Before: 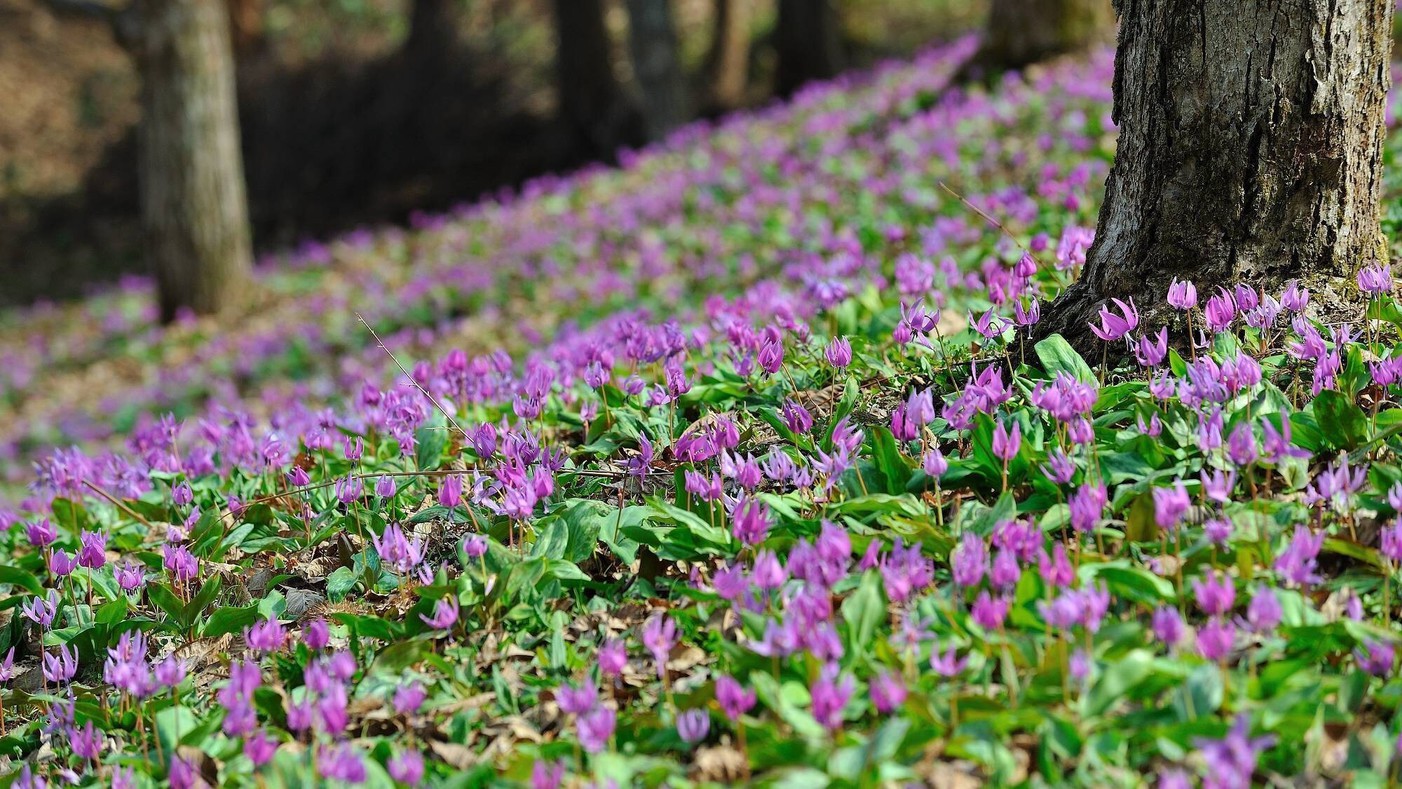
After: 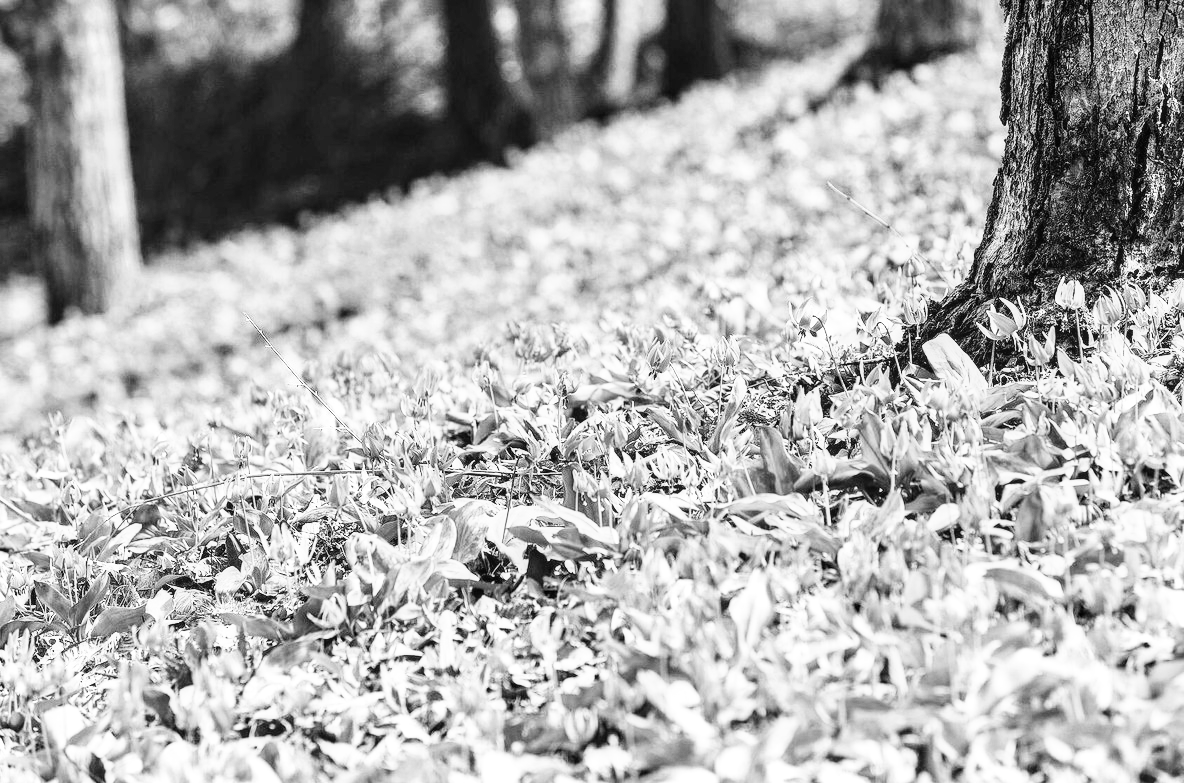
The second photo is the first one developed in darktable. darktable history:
rotate and perspective: automatic cropping off
base curve: curves: ch0 [(0, 0) (0.007, 0.004) (0.027, 0.03) (0.046, 0.07) (0.207, 0.54) (0.442, 0.872) (0.673, 0.972) (1, 1)], preserve colors none
monochrome: on, module defaults
exposure: black level correction 0, exposure 0.7 EV, compensate exposure bias true, compensate highlight preservation false
white balance: red 0.926, green 1.003, blue 1.133
crop: left 8.026%, right 7.374%
local contrast: on, module defaults
